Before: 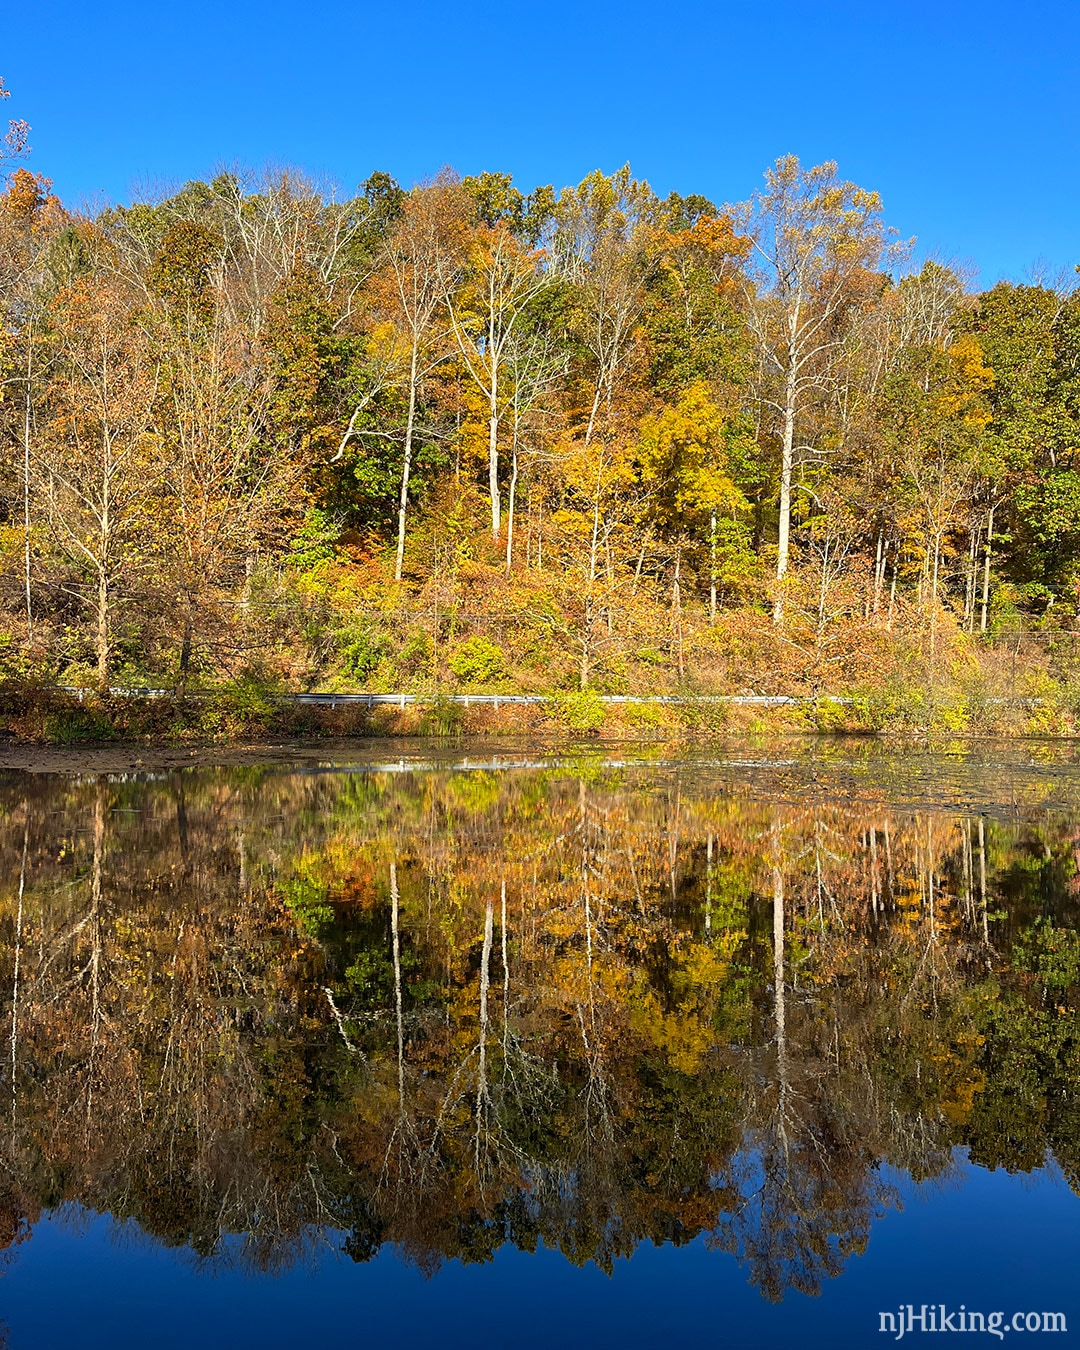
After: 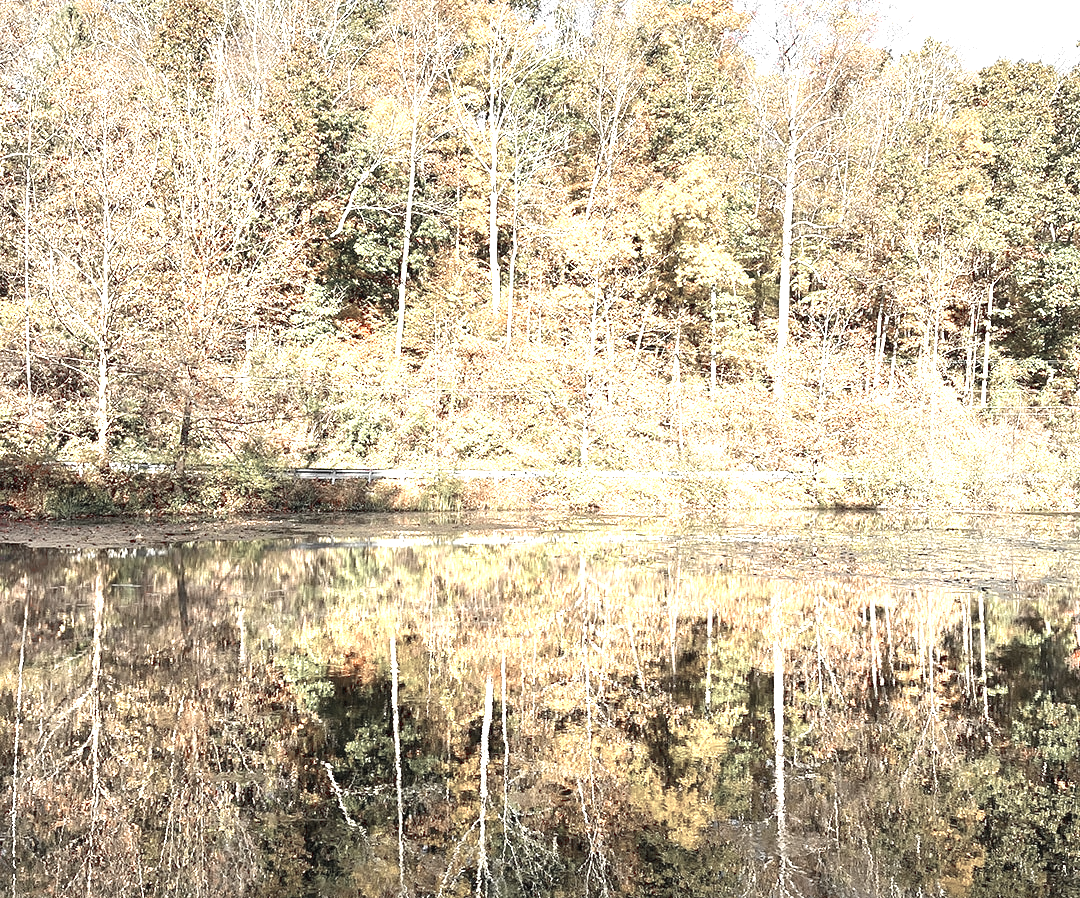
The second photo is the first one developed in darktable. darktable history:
exposure: black level correction 0, exposure 1.9 EV, compensate highlight preservation false
tone equalizer: on, module defaults
color zones: curves: ch1 [(0, 0.831) (0.08, 0.771) (0.157, 0.268) (0.241, 0.207) (0.562, -0.005) (0.714, -0.013) (0.876, 0.01) (1, 0.831)]
crop: top 16.727%, bottom 16.727%
